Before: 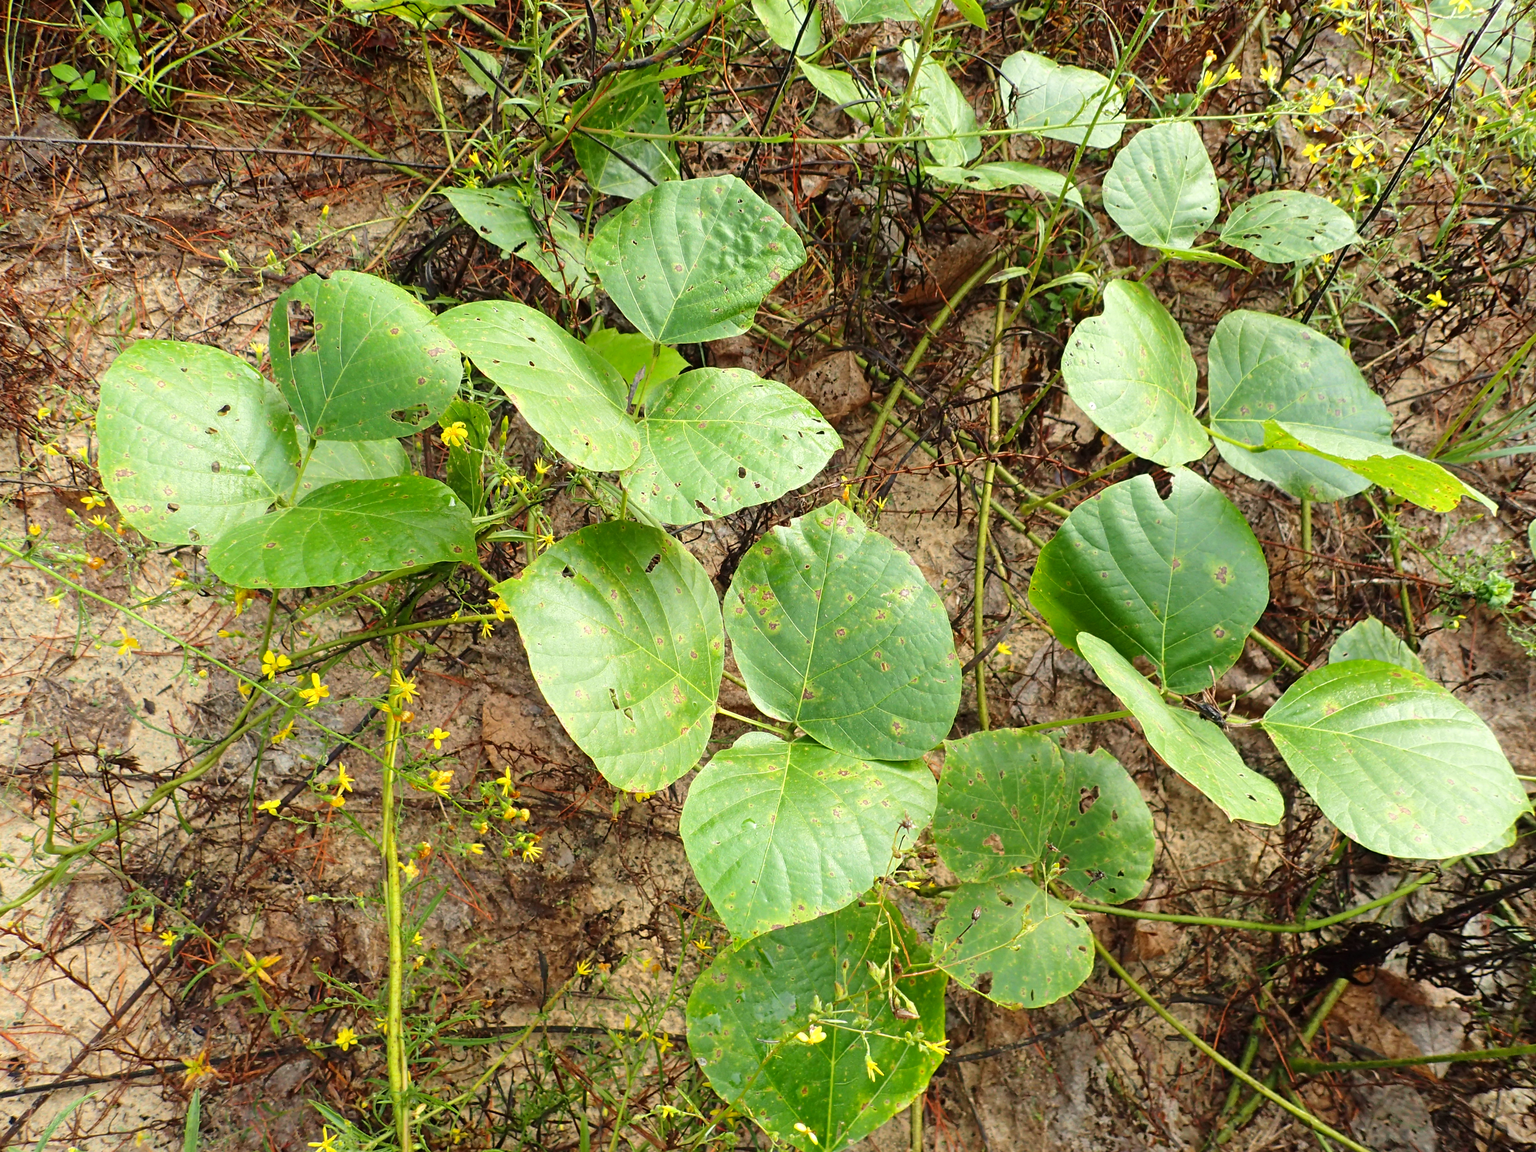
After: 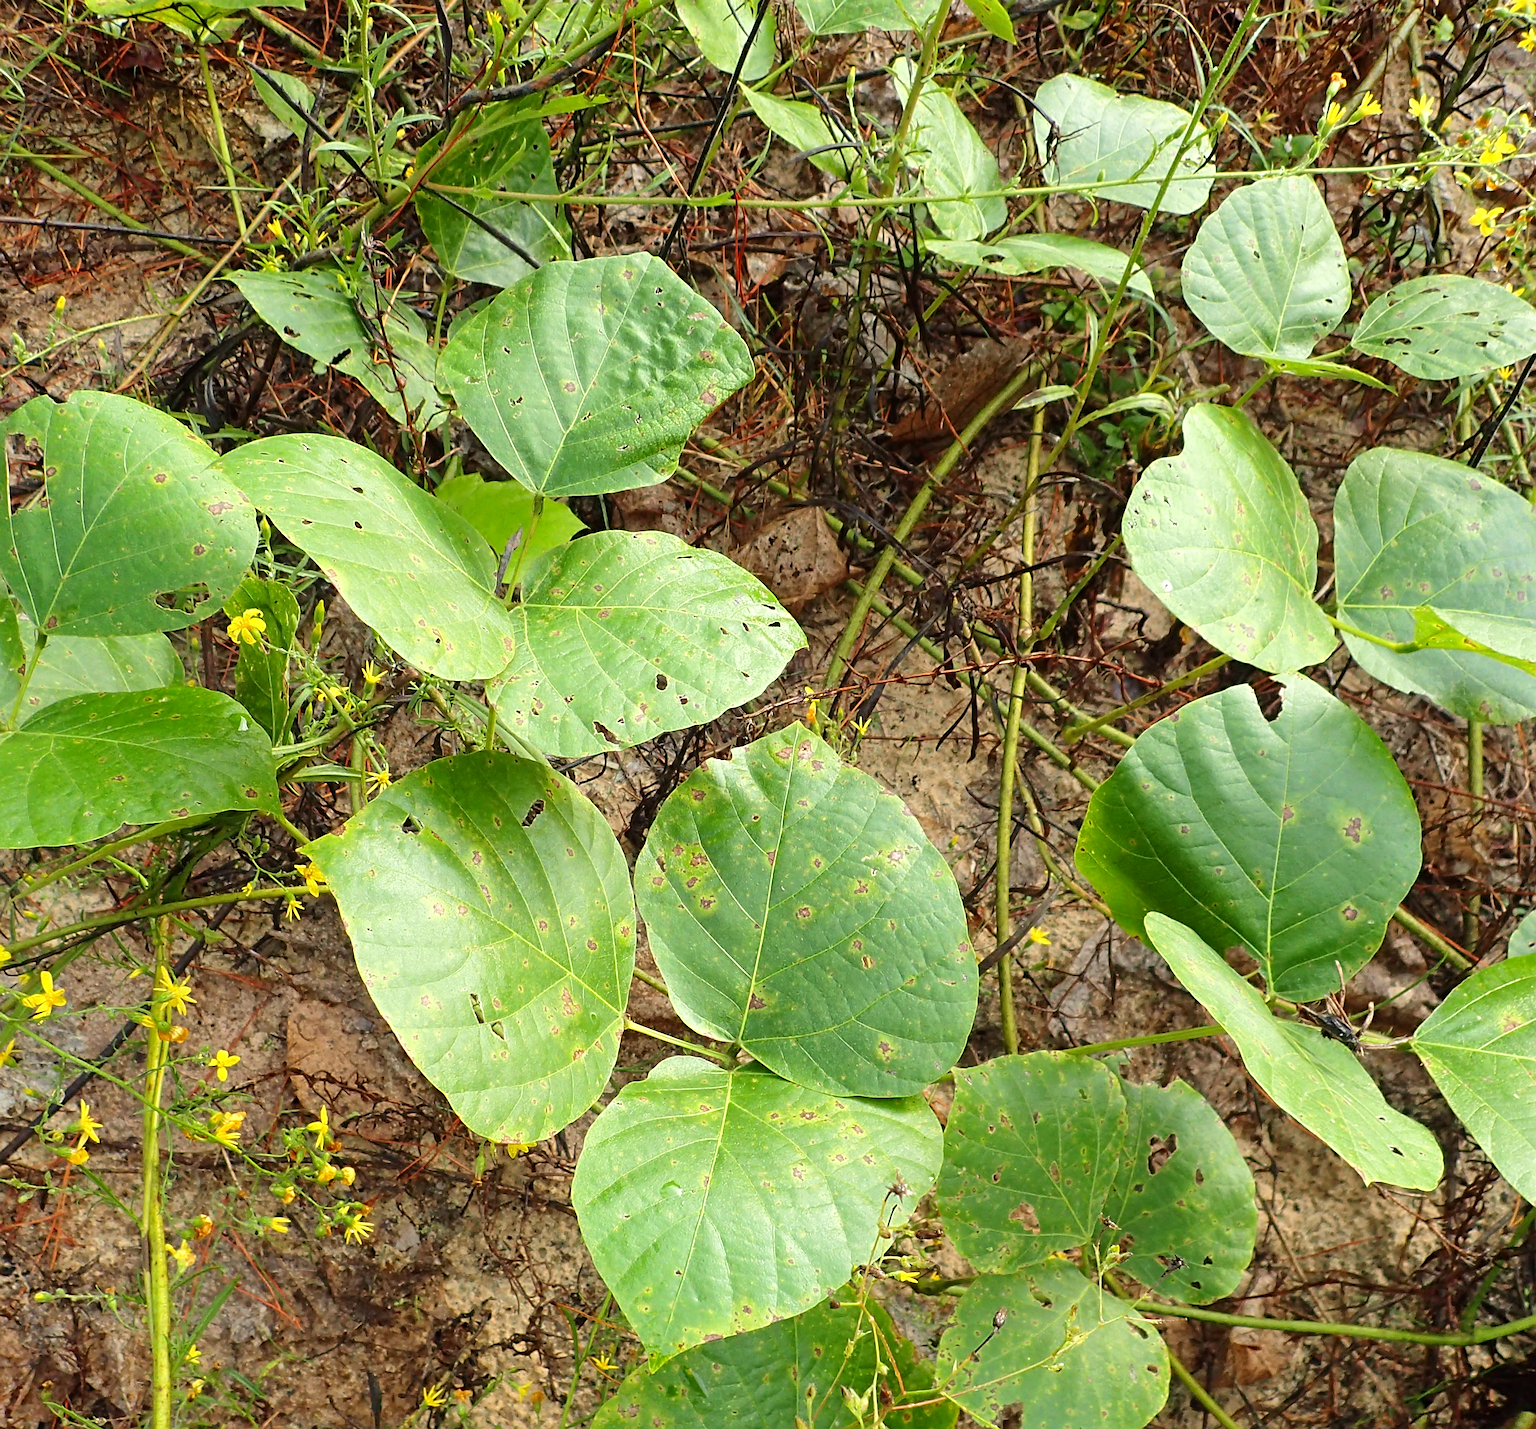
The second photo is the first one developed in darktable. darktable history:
sharpen: on, module defaults
crop: left 18.479%, right 12.2%, bottom 13.971%
